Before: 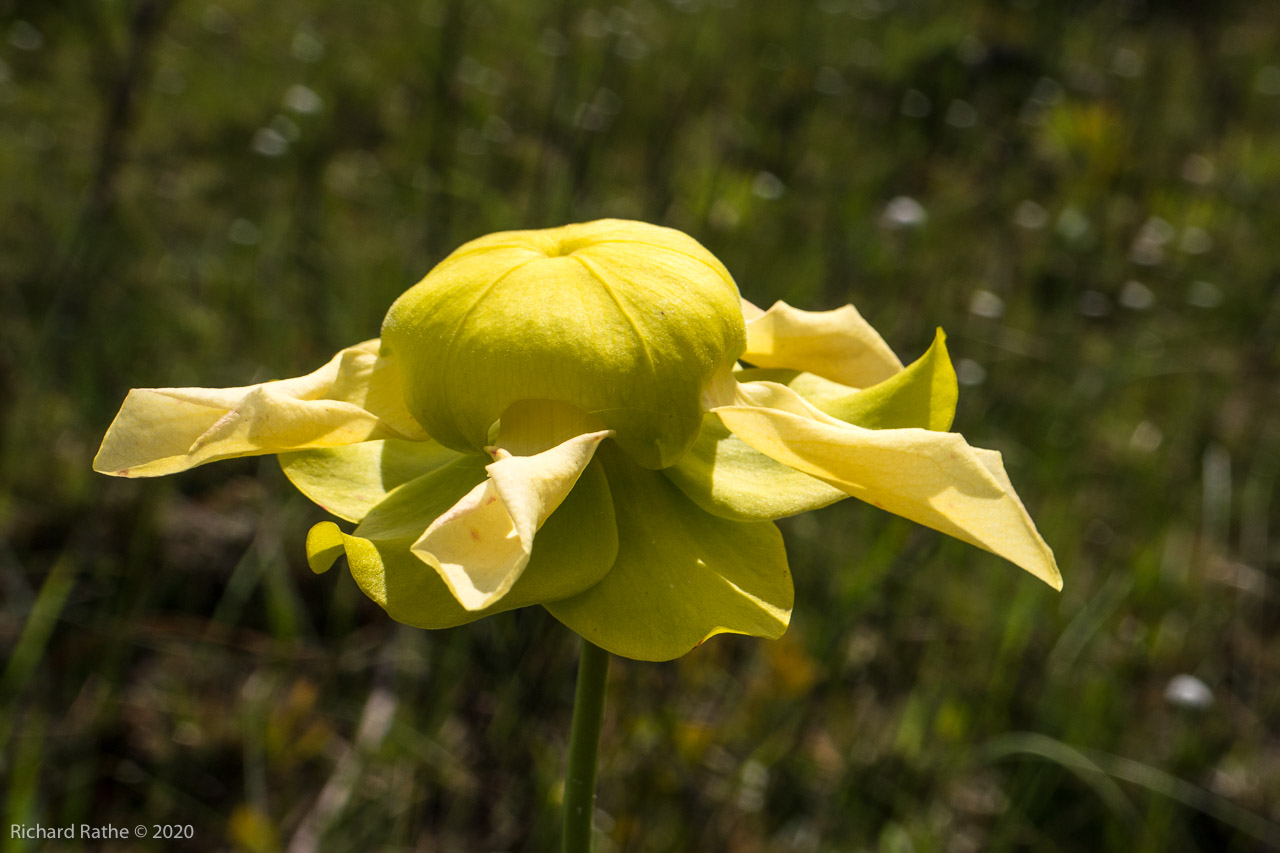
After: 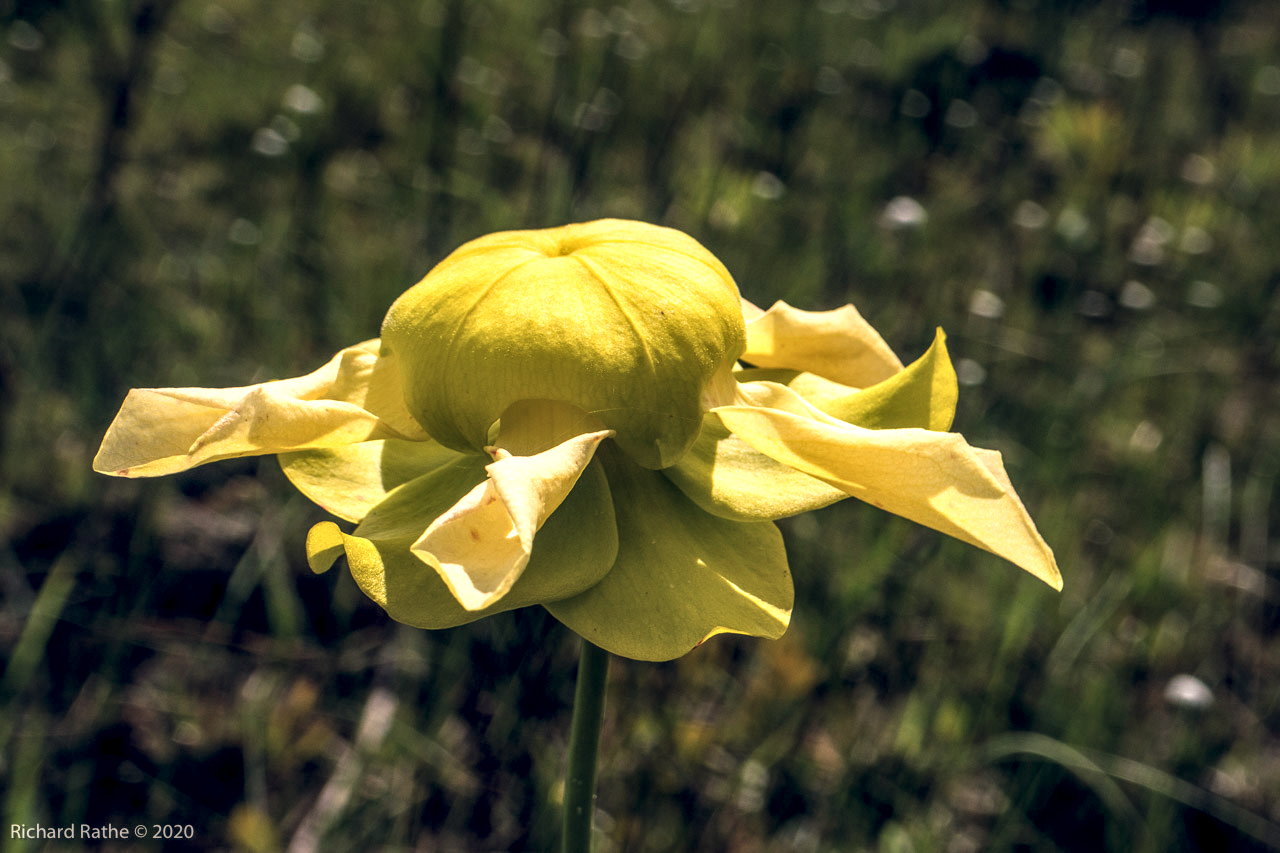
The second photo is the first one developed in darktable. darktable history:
color balance rgb: shadows lift › hue 87.51°, highlights gain › chroma 3.21%, highlights gain › hue 55.1°, global offset › chroma 0.15%, global offset › hue 253.66°, linear chroma grading › global chroma 0.5%
local contrast: highlights 60%, shadows 60%, detail 160%
